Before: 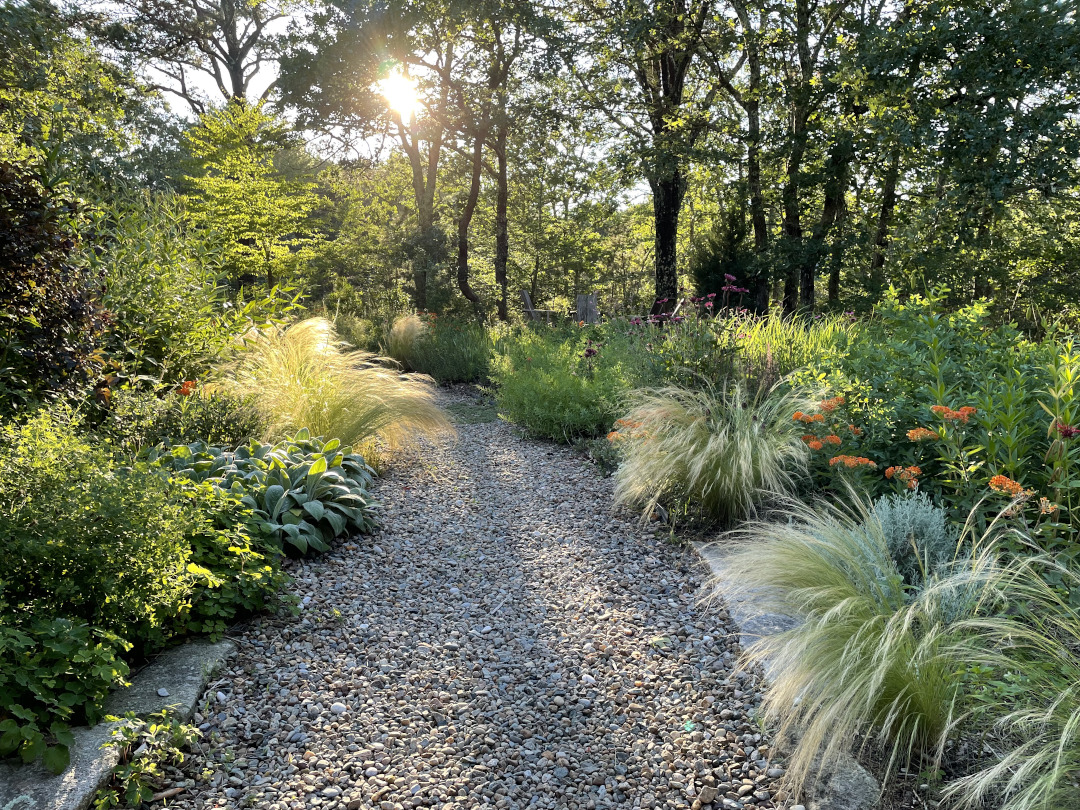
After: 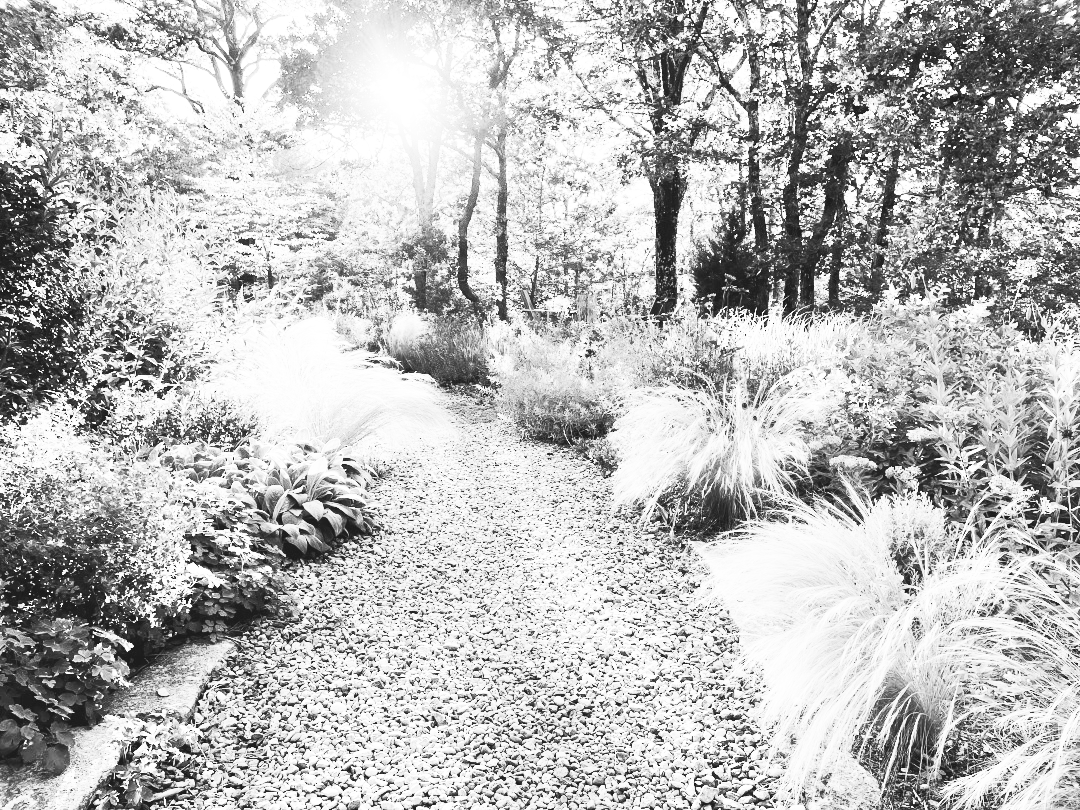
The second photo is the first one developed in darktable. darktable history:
contrast brightness saturation: contrast 0.53, brightness 0.47, saturation -1
base curve: curves: ch0 [(0, 0.007) (0.028, 0.063) (0.121, 0.311) (0.46, 0.743) (0.859, 0.957) (1, 1)], preserve colors none
color contrast: green-magenta contrast 0.85, blue-yellow contrast 1.25, unbound 0
